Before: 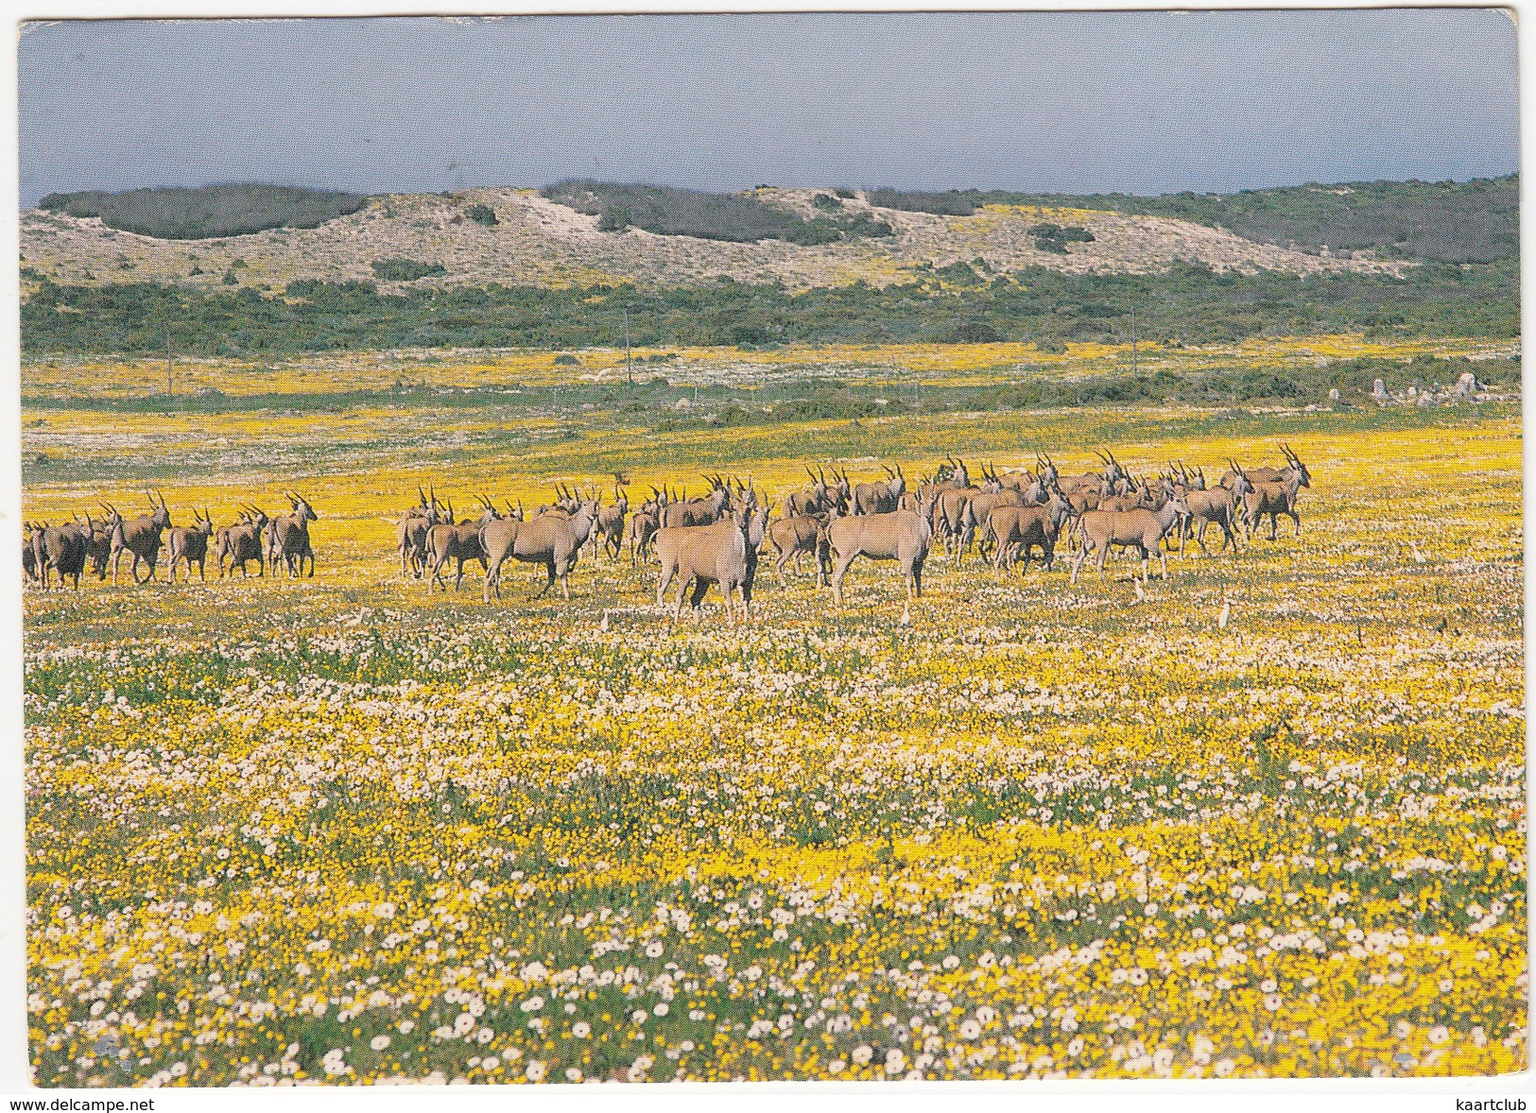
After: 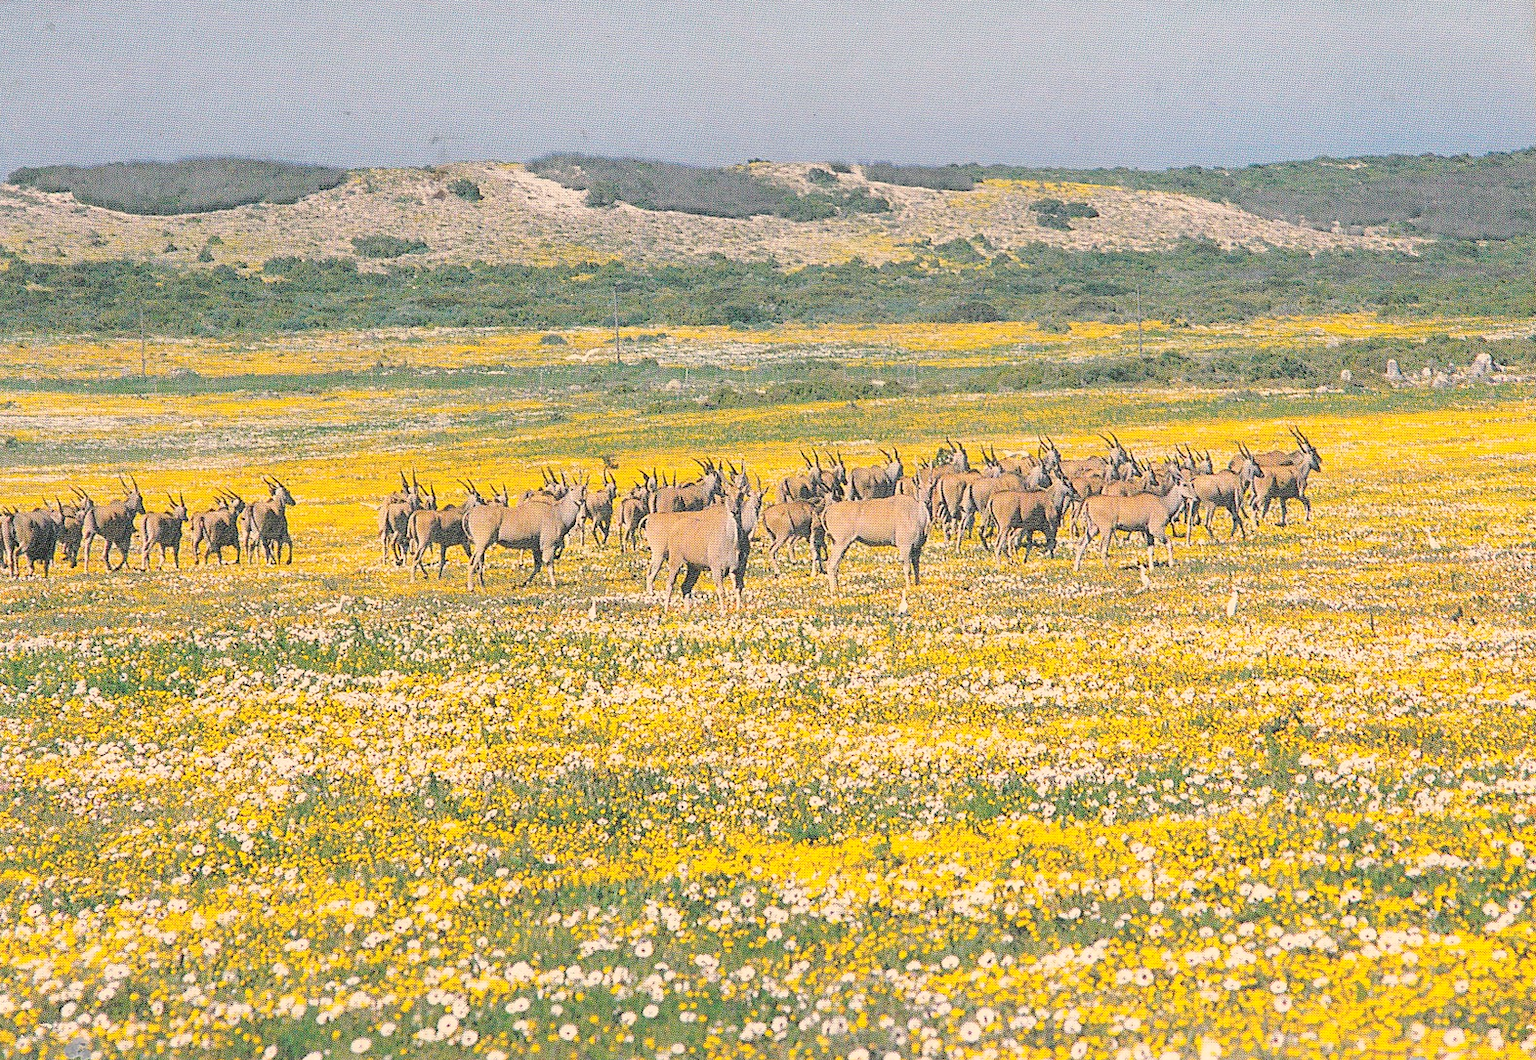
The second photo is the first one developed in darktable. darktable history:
color balance rgb: highlights gain › chroma 2.029%, highlights gain › hue 72.82°, linear chroma grading › global chroma 8.956%, perceptual saturation grading › global saturation 1.373%, perceptual saturation grading › highlights -1.636%, perceptual saturation grading › mid-tones 3.619%, perceptual saturation grading › shadows 8.289%
tone curve: curves: ch0 [(0, 0) (0.003, 0.022) (0.011, 0.025) (0.025, 0.032) (0.044, 0.055) (0.069, 0.089) (0.1, 0.133) (0.136, 0.18) (0.177, 0.231) (0.224, 0.291) (0.277, 0.35) (0.335, 0.42) (0.399, 0.496) (0.468, 0.561) (0.543, 0.632) (0.623, 0.706) (0.709, 0.783) (0.801, 0.865) (0.898, 0.947) (1, 1)], color space Lab, independent channels, preserve colors none
crop: left 2.073%, top 2.864%, right 1.12%, bottom 4.935%
